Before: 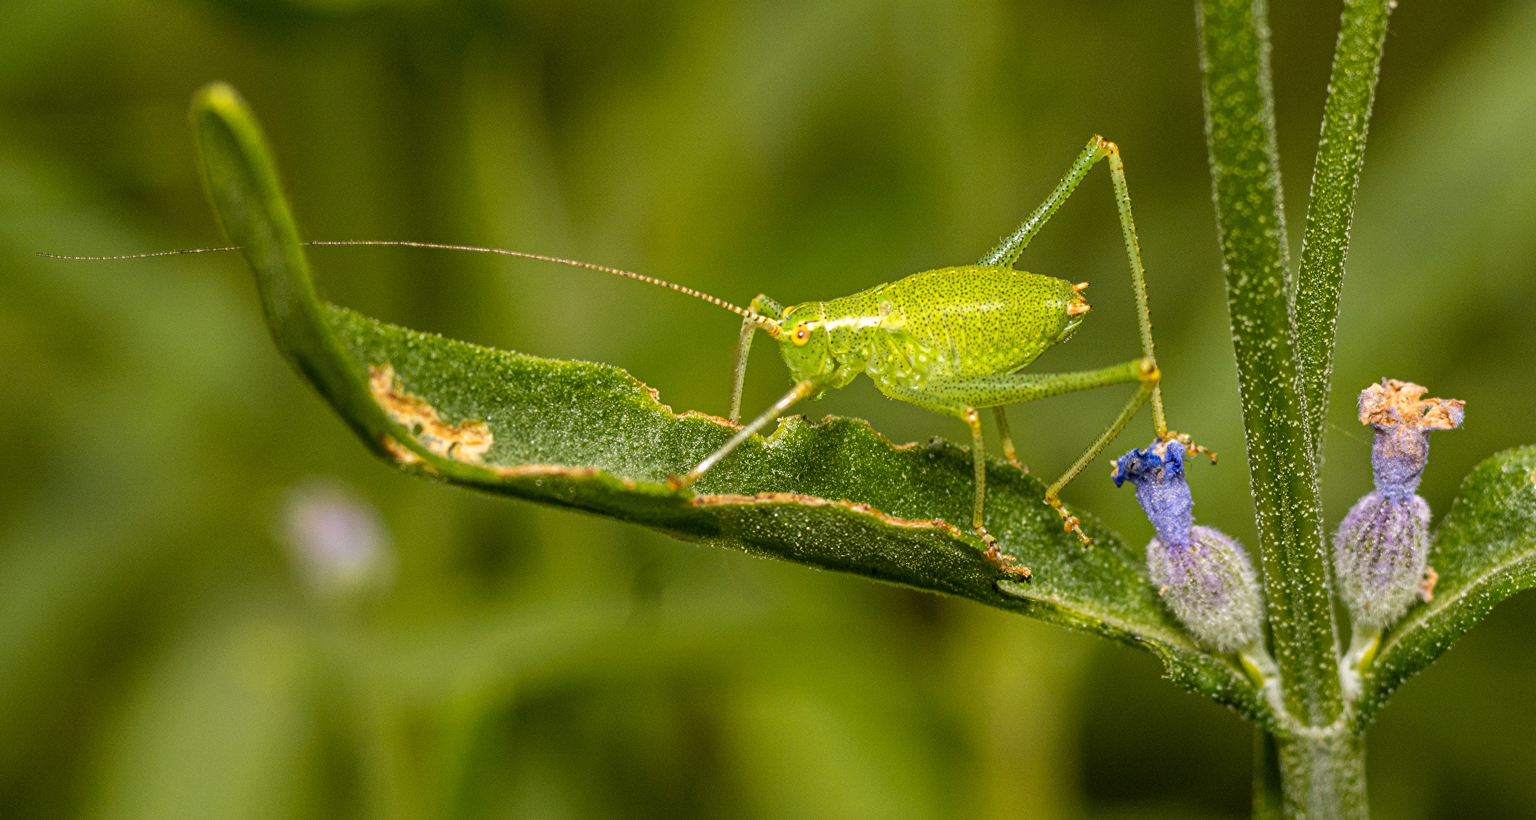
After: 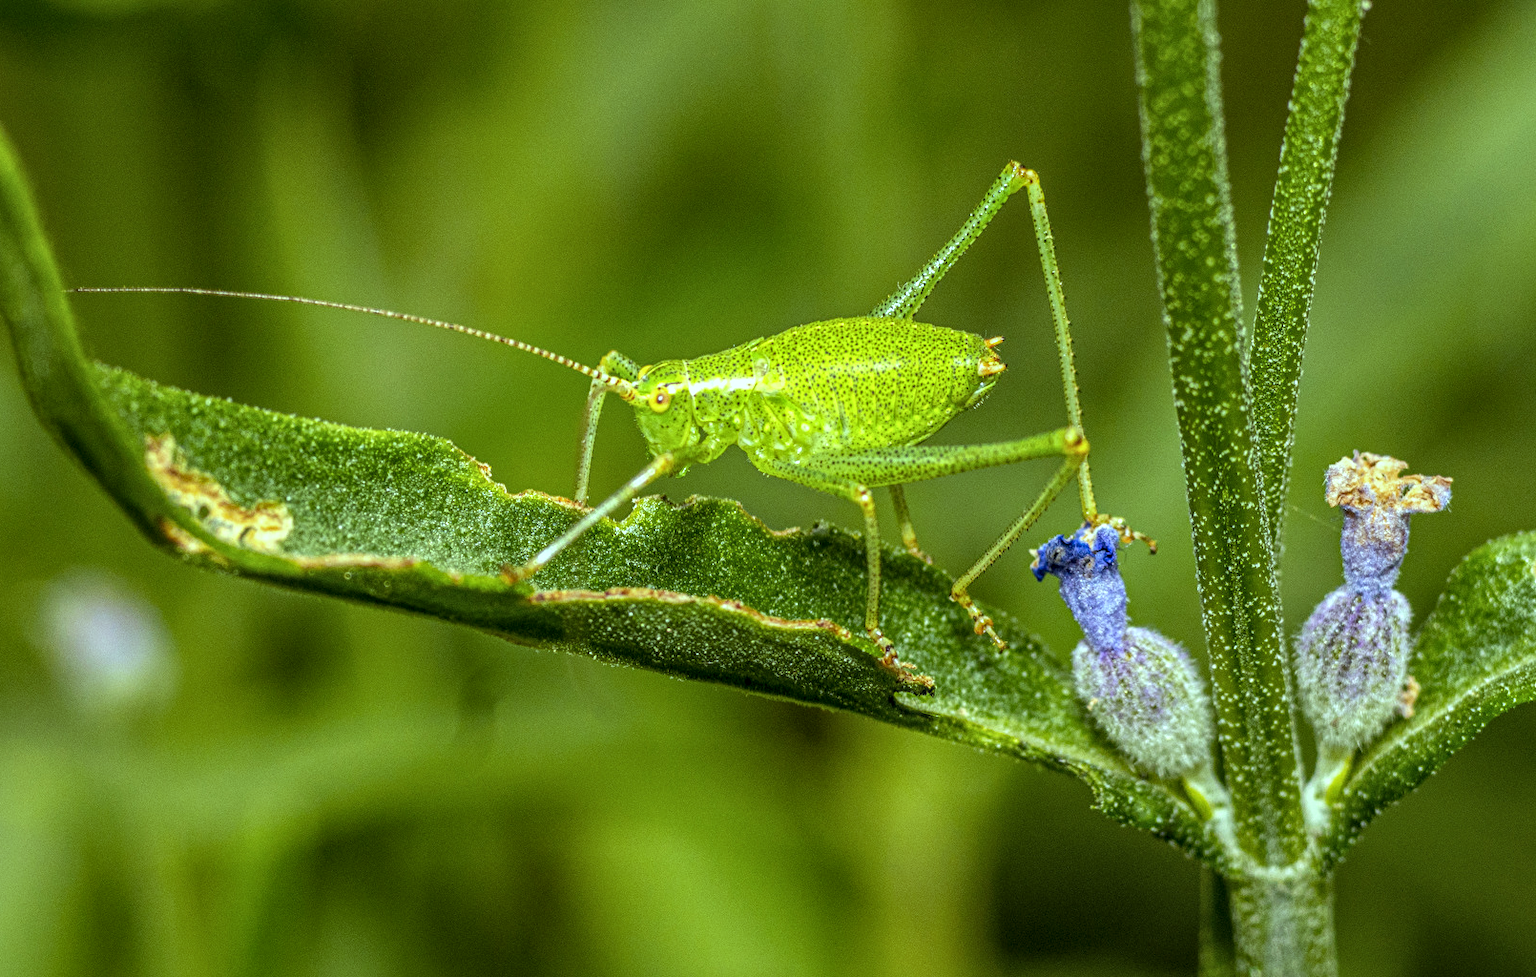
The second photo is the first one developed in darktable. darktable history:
local contrast: highlights 0%, shadows 0%, detail 133%
color balance: mode lift, gamma, gain (sRGB), lift [0.997, 0.979, 1.021, 1.011], gamma [1, 1.084, 0.916, 0.998], gain [1, 0.87, 1.13, 1.101], contrast 4.55%, contrast fulcrum 38.24%, output saturation 104.09%
crop: left 16.145%
